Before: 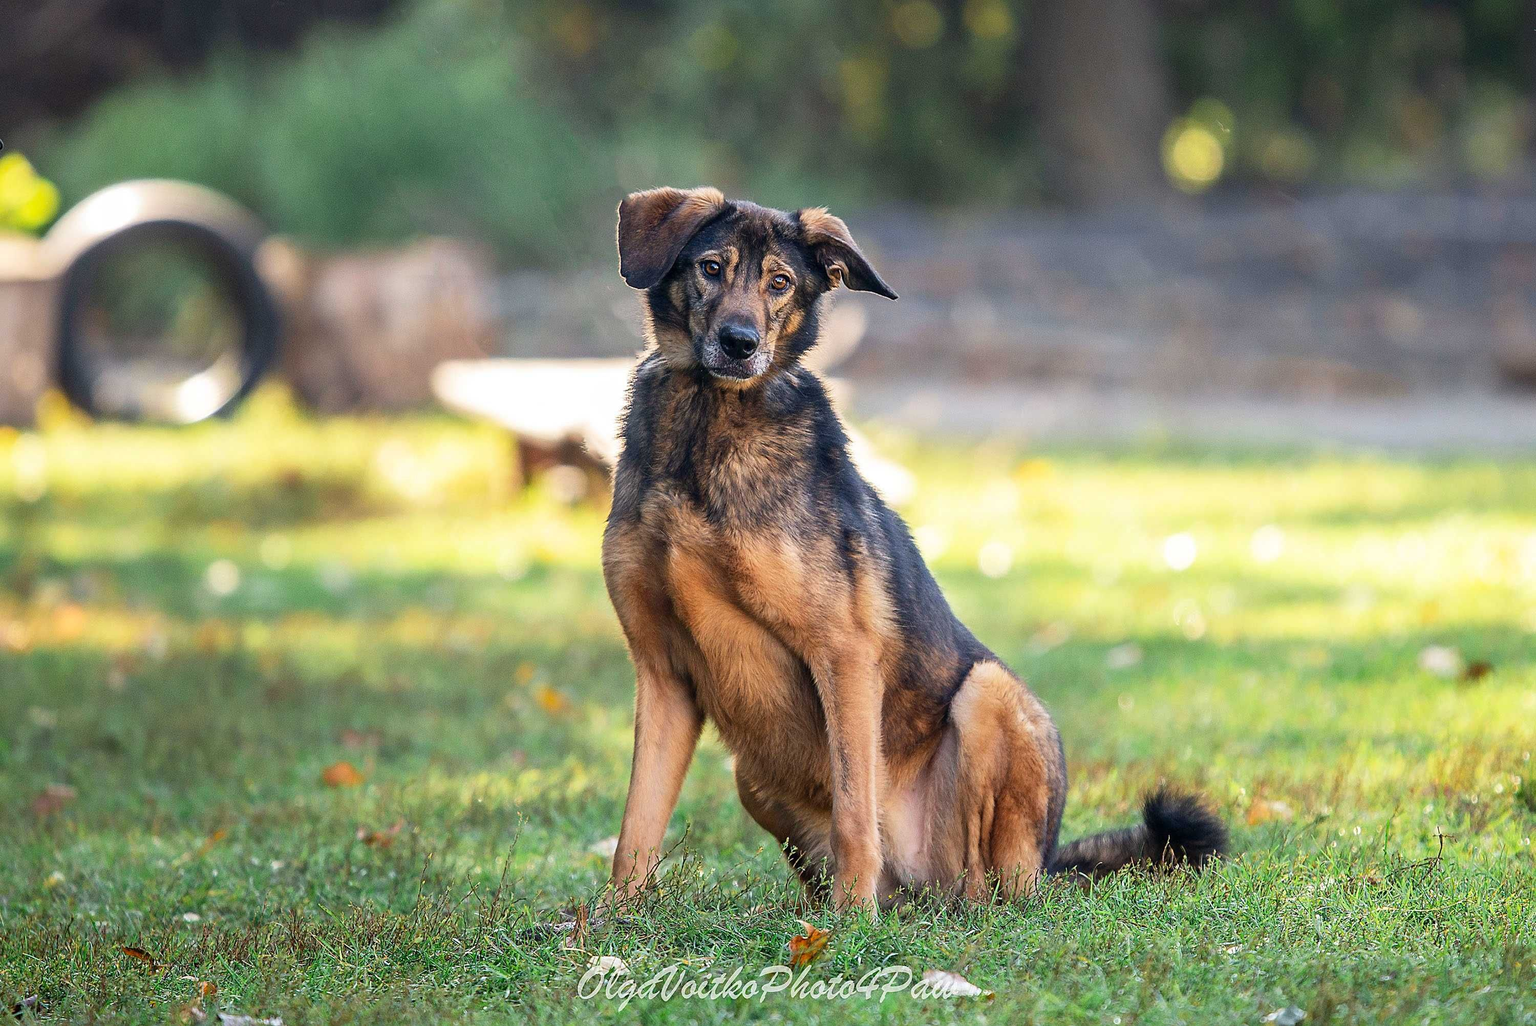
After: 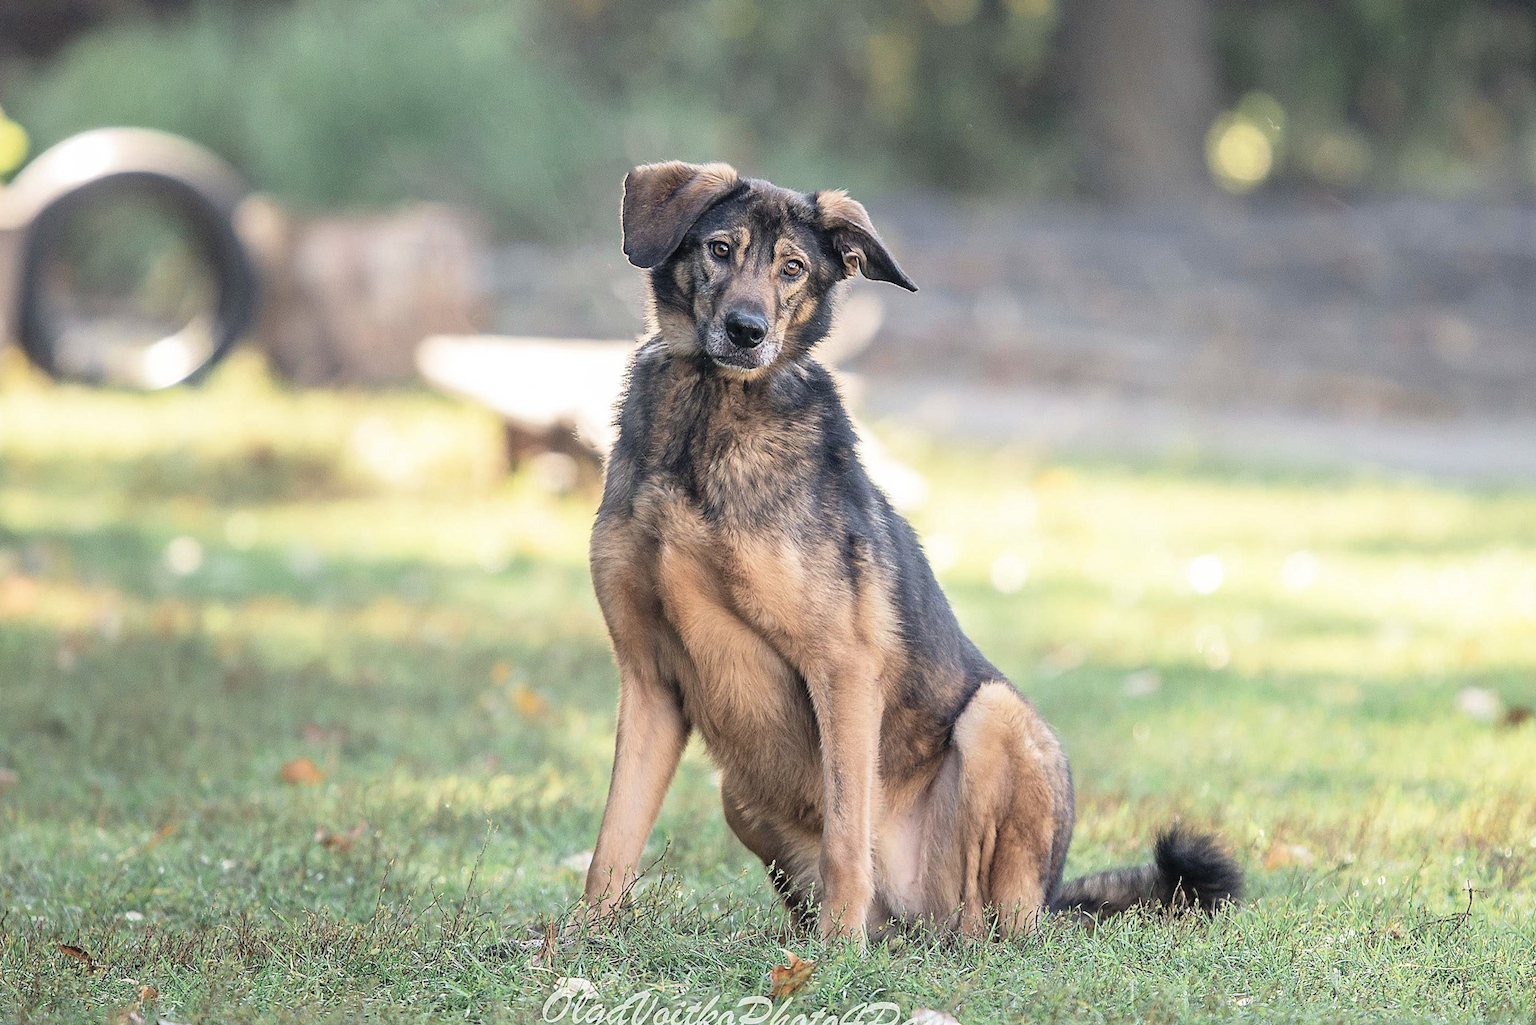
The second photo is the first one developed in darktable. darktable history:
crop and rotate: angle -2.61°
contrast brightness saturation: brightness 0.183, saturation -0.485
velvia: on, module defaults
